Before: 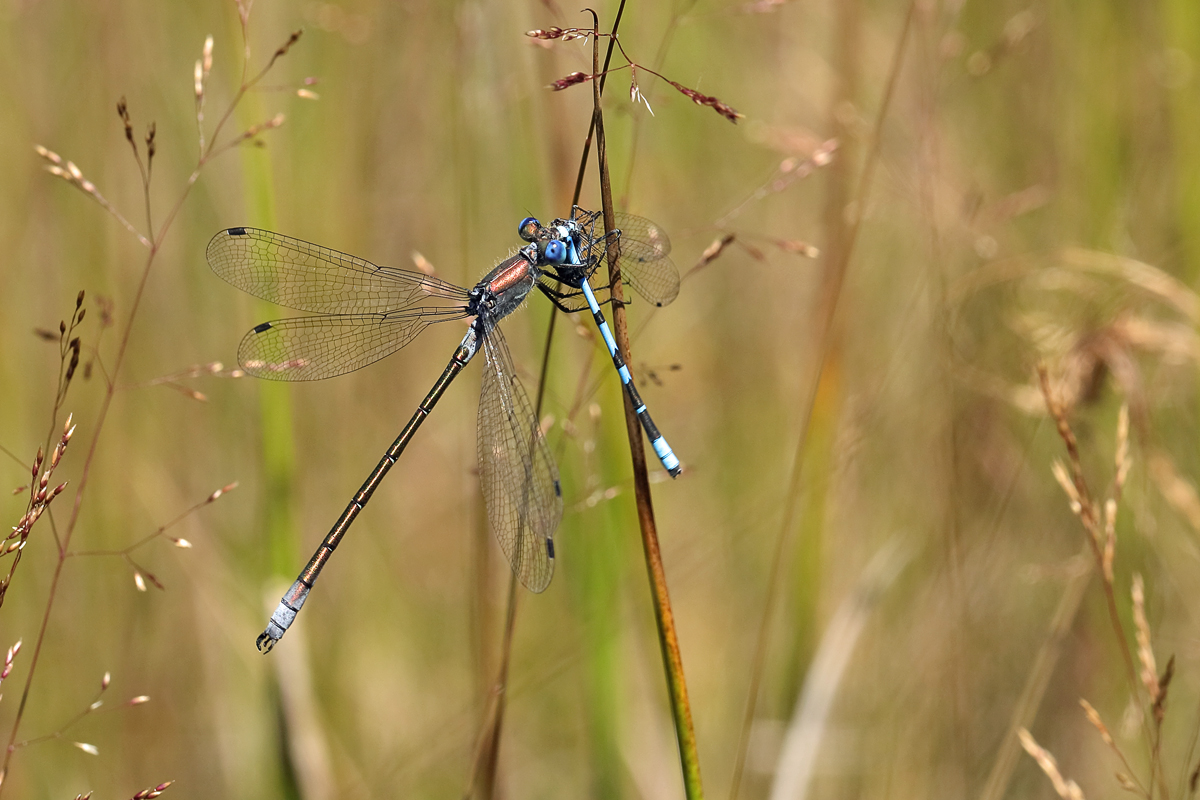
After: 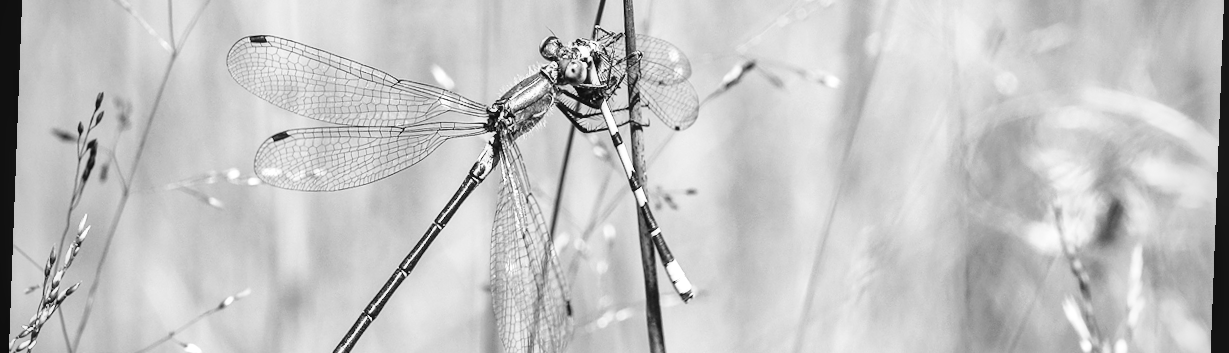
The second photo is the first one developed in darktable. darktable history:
local contrast: on, module defaults
tone curve: curves: ch0 [(0, 0) (0.003, 0.021) (0.011, 0.021) (0.025, 0.021) (0.044, 0.033) (0.069, 0.053) (0.1, 0.08) (0.136, 0.114) (0.177, 0.171) (0.224, 0.246) (0.277, 0.332) (0.335, 0.424) (0.399, 0.496) (0.468, 0.561) (0.543, 0.627) (0.623, 0.685) (0.709, 0.741) (0.801, 0.813) (0.898, 0.902) (1, 1)], preserve colors none
monochrome: size 1
rotate and perspective: rotation 2.17°, automatic cropping off
contrast brightness saturation: contrast 0.53, brightness 0.47, saturation -1
crop and rotate: top 23.84%, bottom 34.294%
